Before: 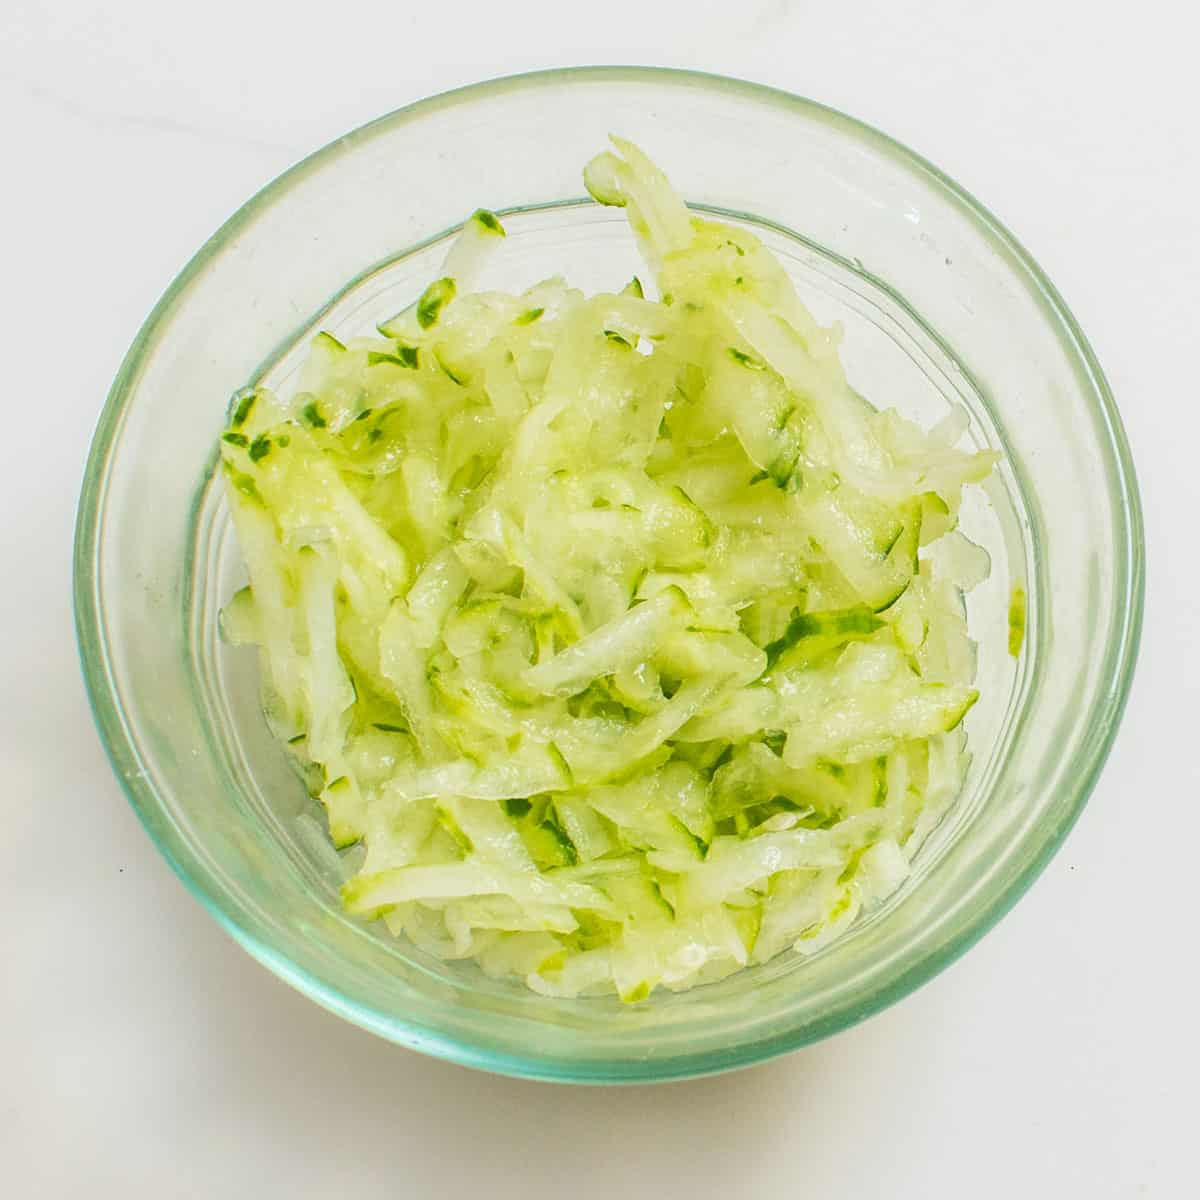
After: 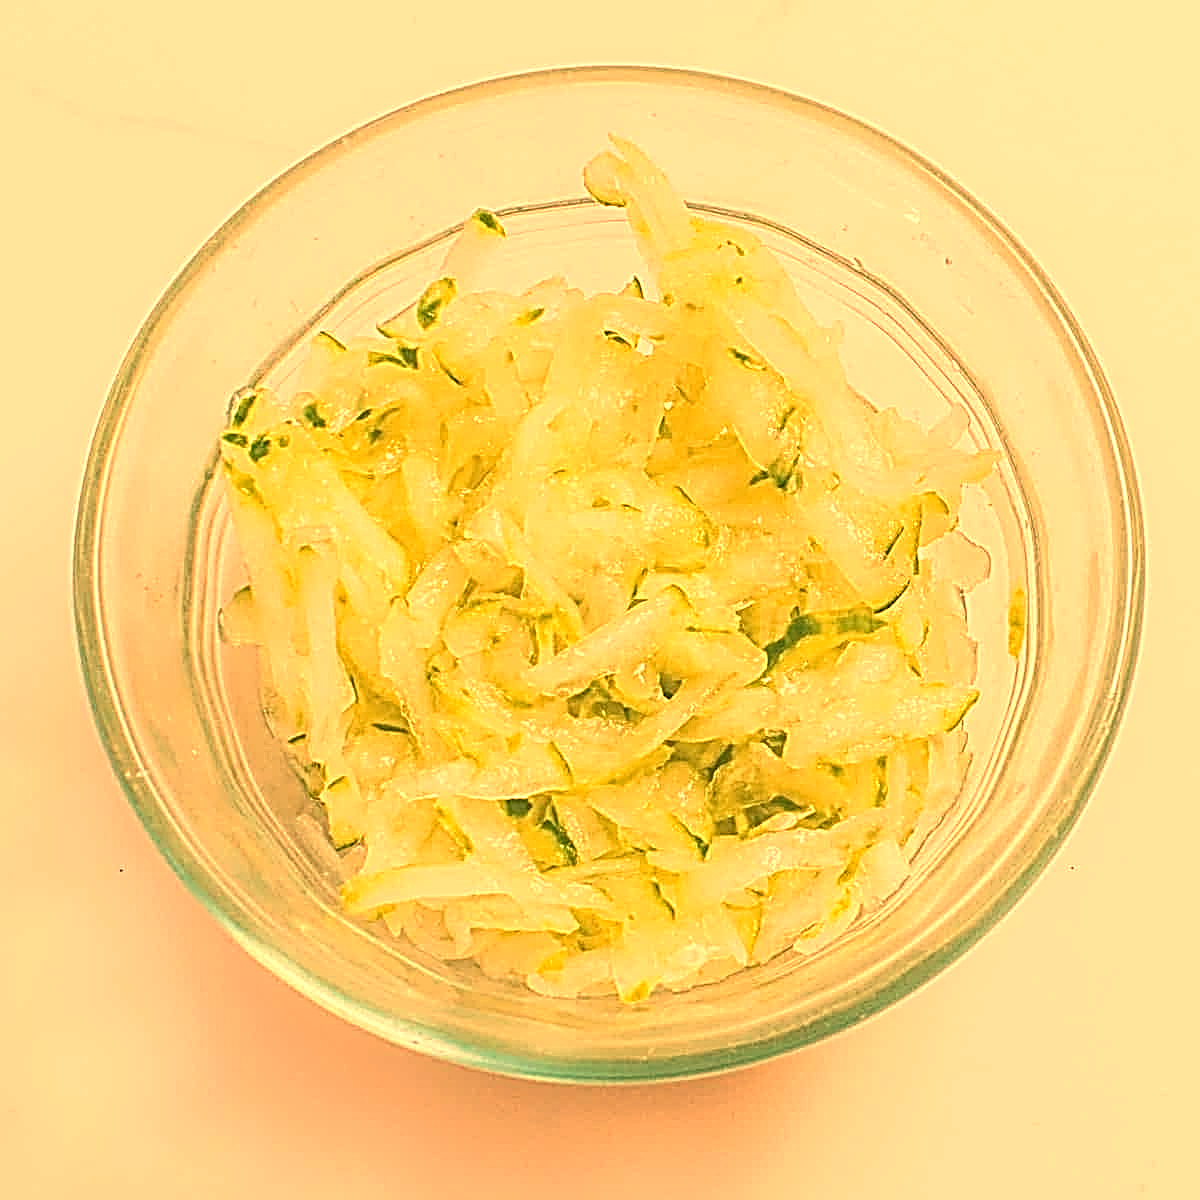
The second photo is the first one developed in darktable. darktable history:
local contrast: highlights 48%, shadows 0%, detail 100%
sharpen: radius 3.158, amount 1.731
white balance: red 1.467, blue 0.684
